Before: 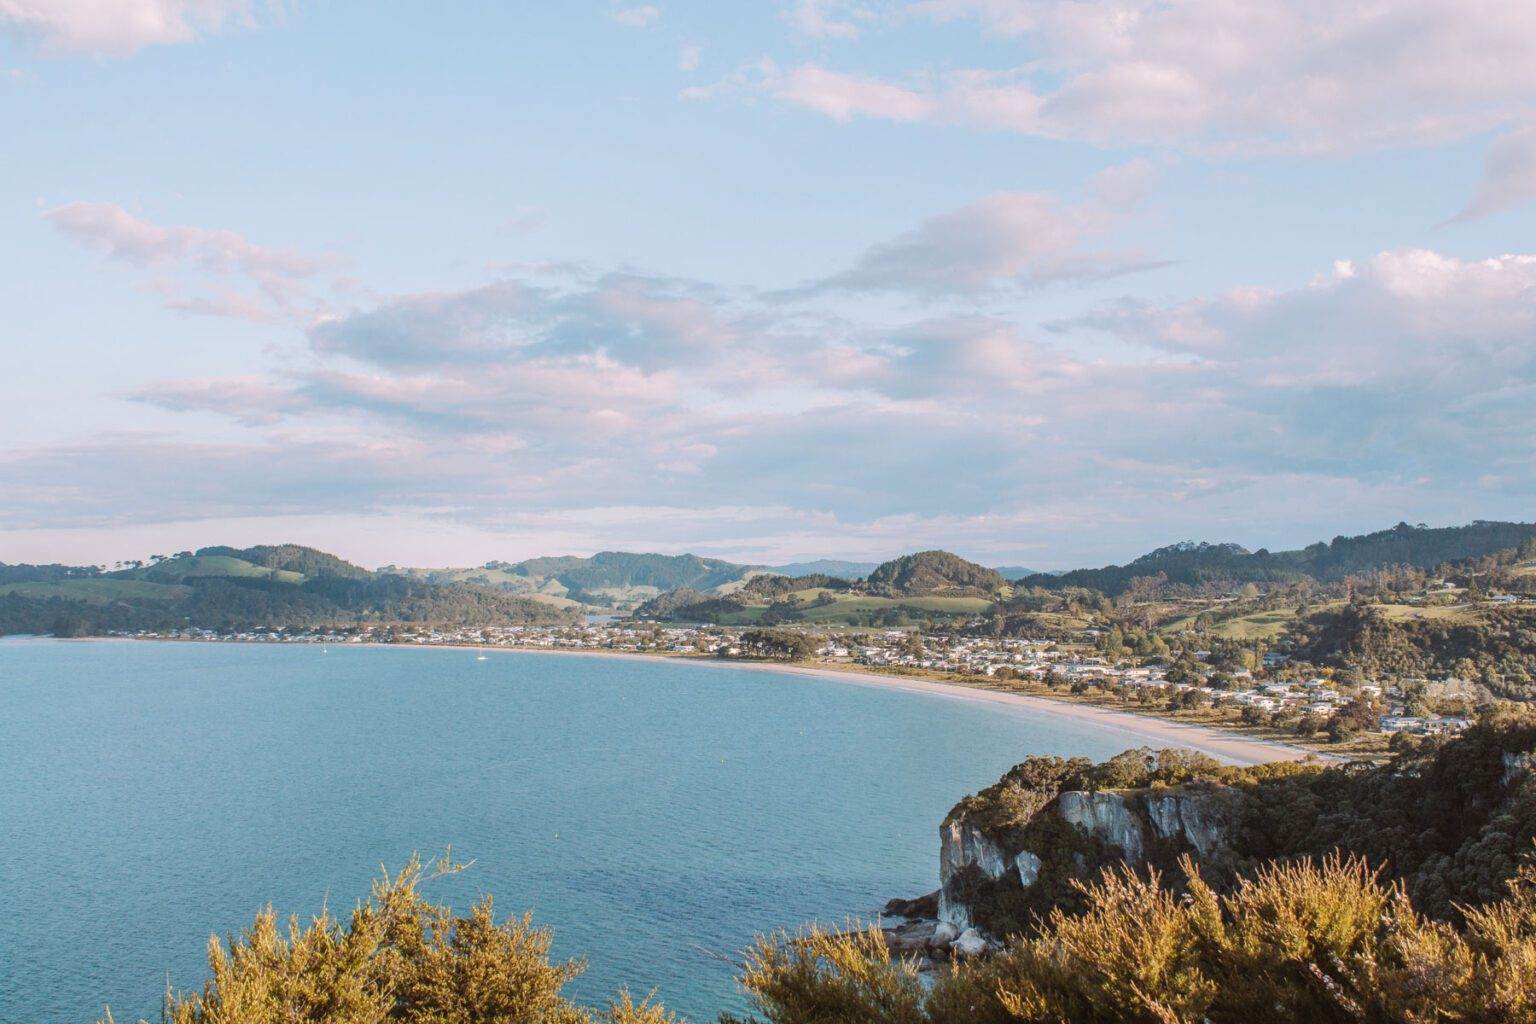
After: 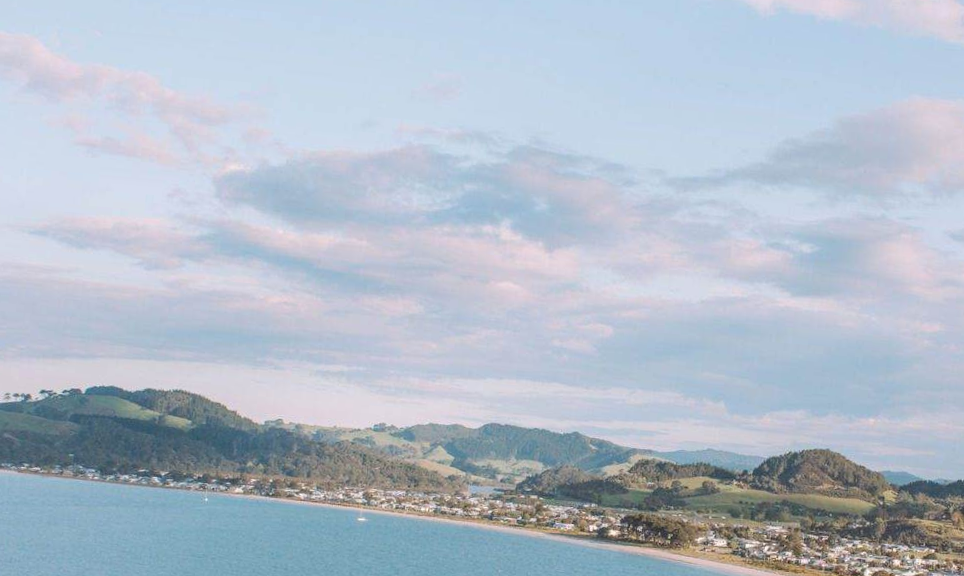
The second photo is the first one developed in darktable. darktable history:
crop and rotate: angle -4.69°, left 2.014%, top 6.661%, right 27.732%, bottom 30.328%
